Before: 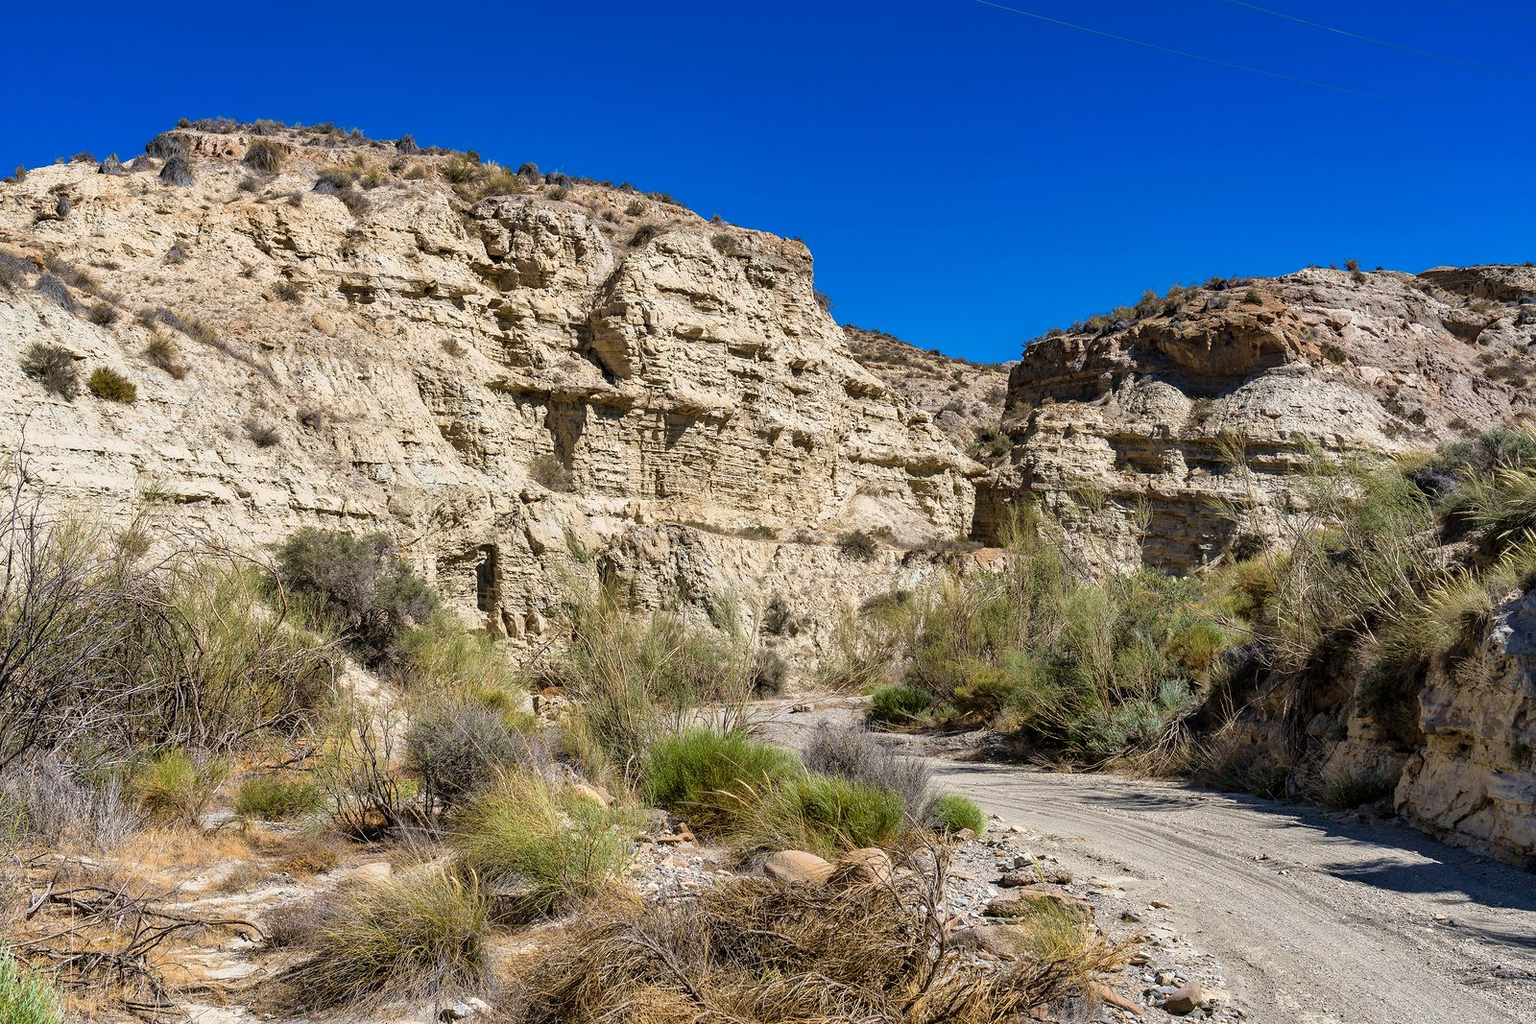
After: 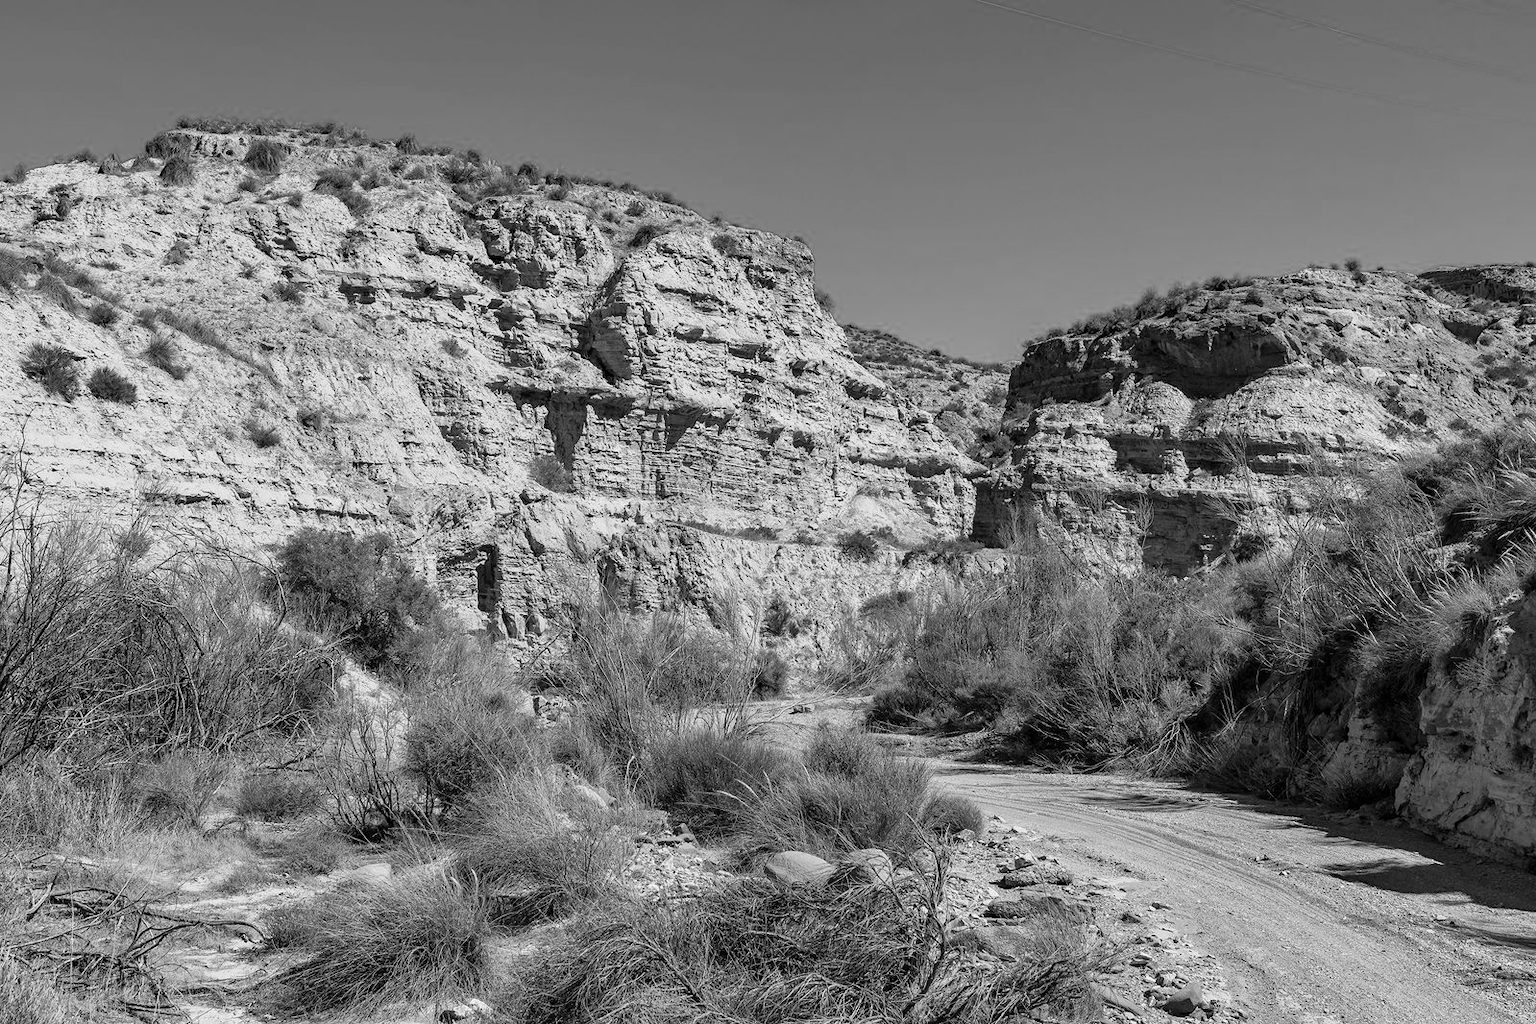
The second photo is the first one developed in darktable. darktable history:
color calibration: output gray [0.267, 0.423, 0.261, 0], illuminant same as pipeline (D50), adaptation none (bypass)
